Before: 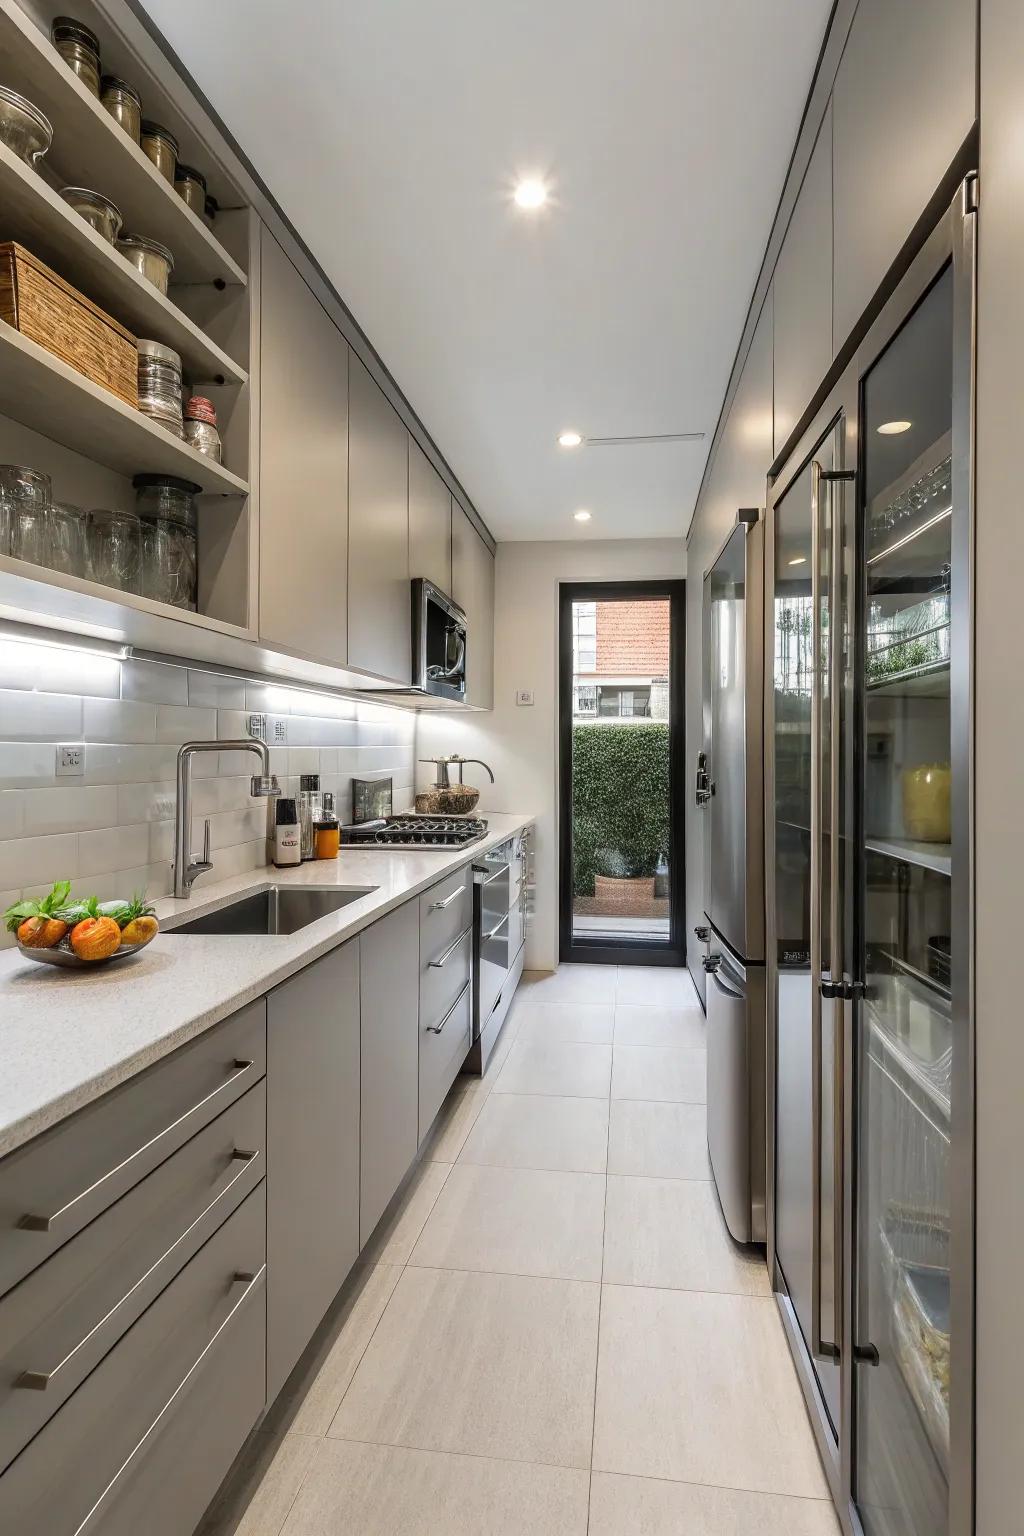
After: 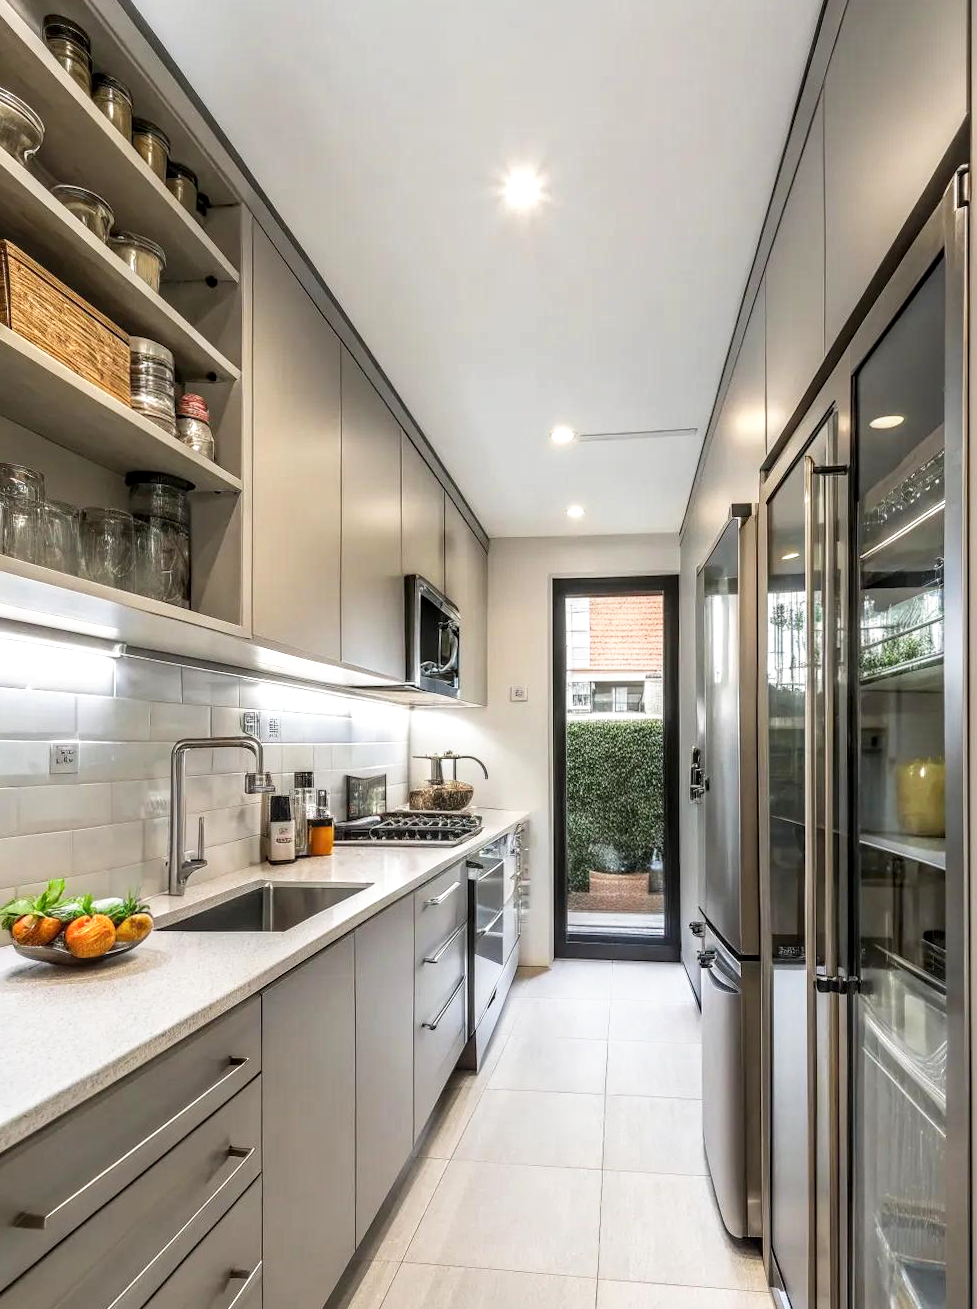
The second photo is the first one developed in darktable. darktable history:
crop and rotate: angle 0.235°, left 0.338%, right 3.569%, bottom 14.203%
local contrast: on, module defaults
base curve: curves: ch0 [(0, 0) (0.688, 0.865) (1, 1)], preserve colors none
